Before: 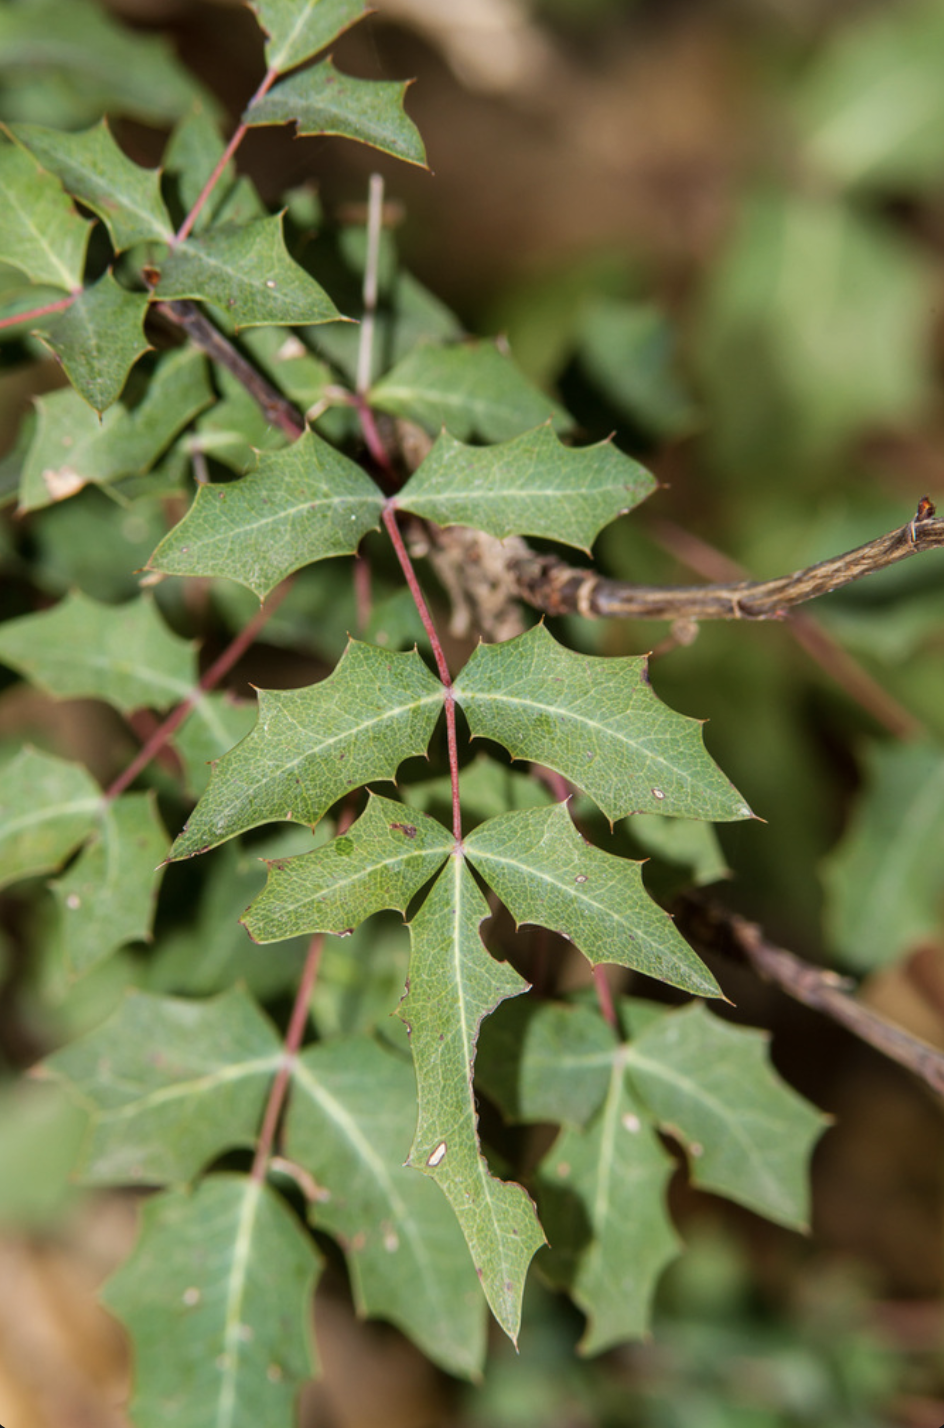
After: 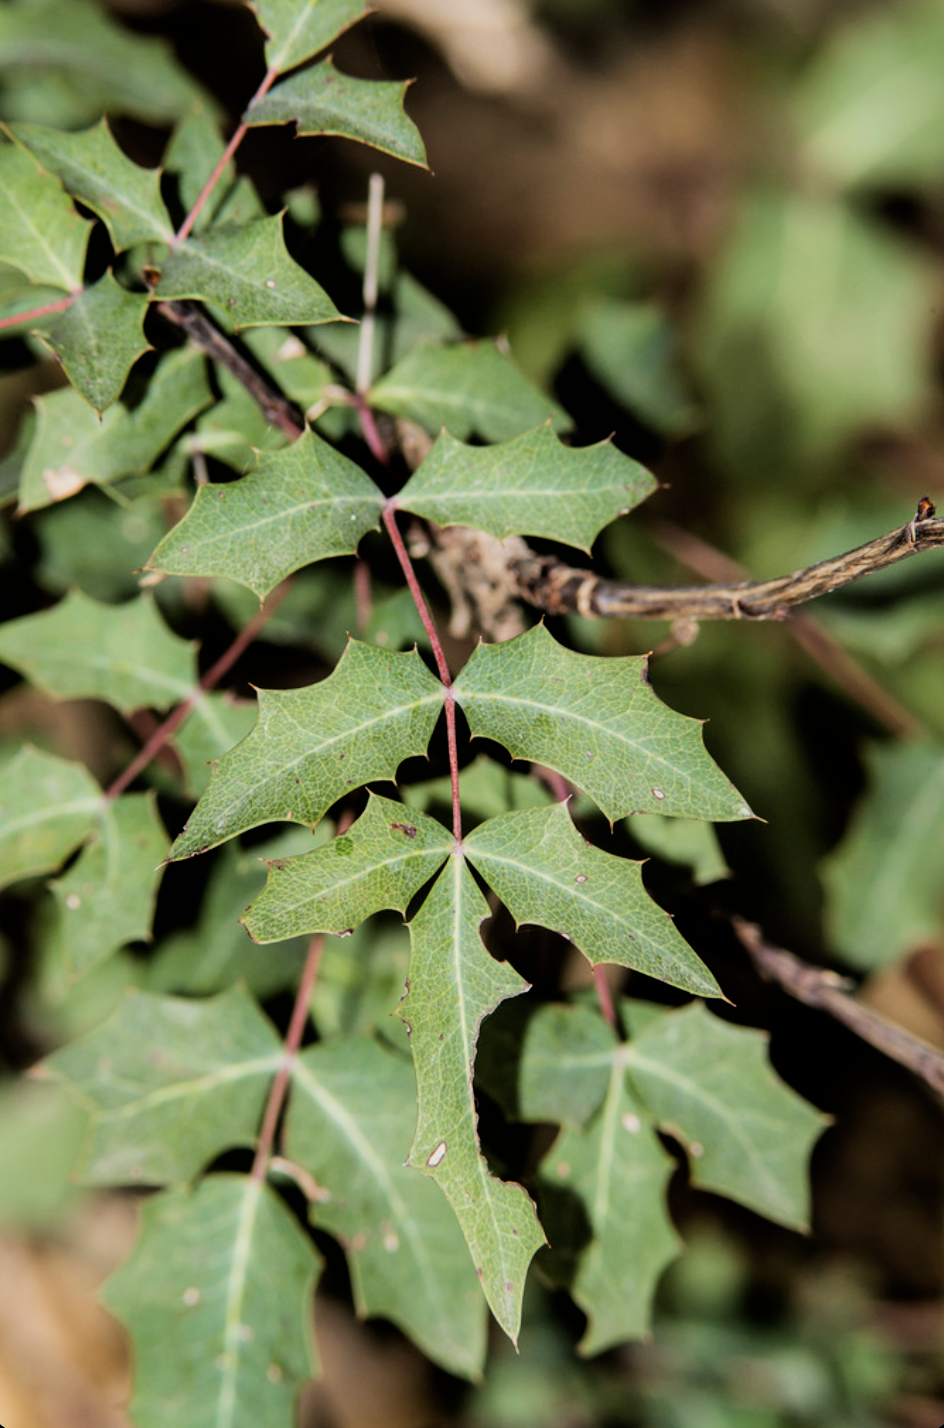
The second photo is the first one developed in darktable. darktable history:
filmic rgb: black relative exposure -5.04 EV, white relative exposure 3.97 EV, threshold 5.95 EV, hardness 2.89, contrast 1.391, highlights saturation mix -19.97%, enable highlight reconstruction true
levels: levels [0, 0.492, 0.984]
